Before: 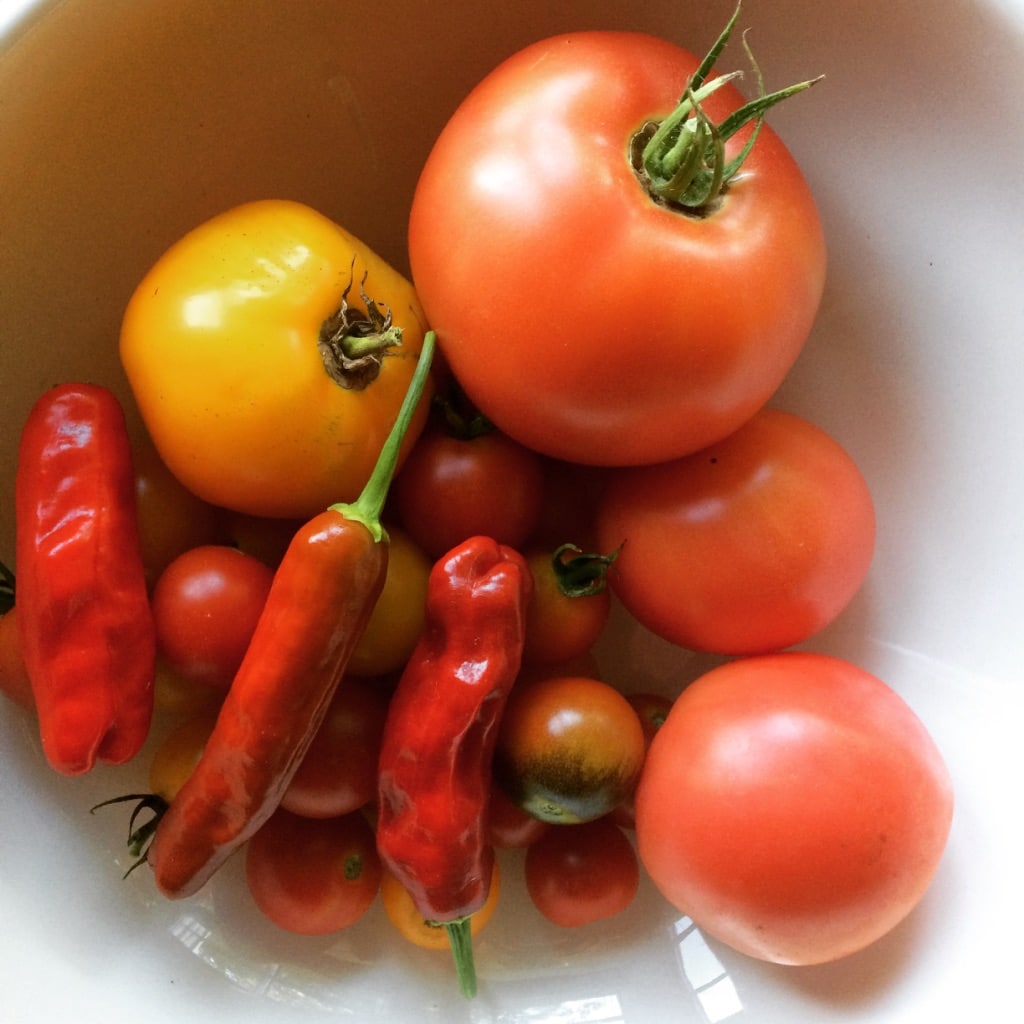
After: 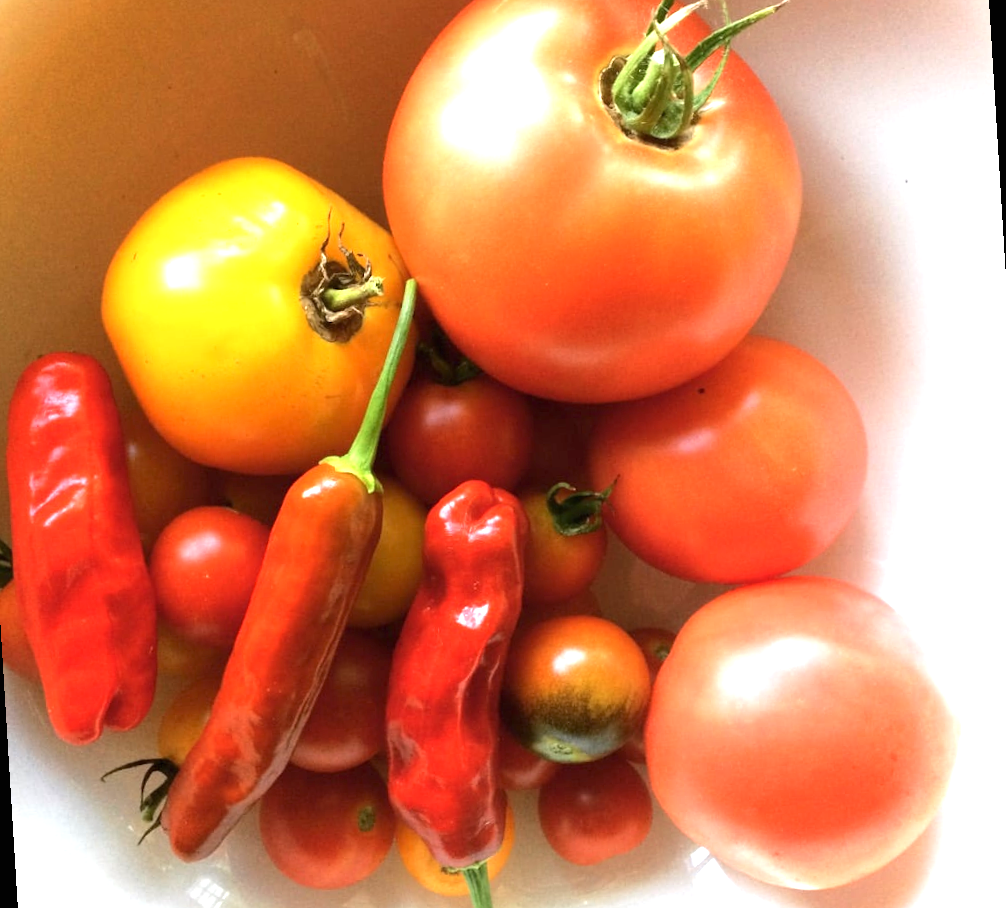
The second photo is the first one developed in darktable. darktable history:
tone equalizer: on, module defaults
rotate and perspective: rotation -3.52°, crop left 0.036, crop right 0.964, crop top 0.081, crop bottom 0.919
exposure: black level correction 0, exposure 1.2 EV, compensate highlight preservation false
